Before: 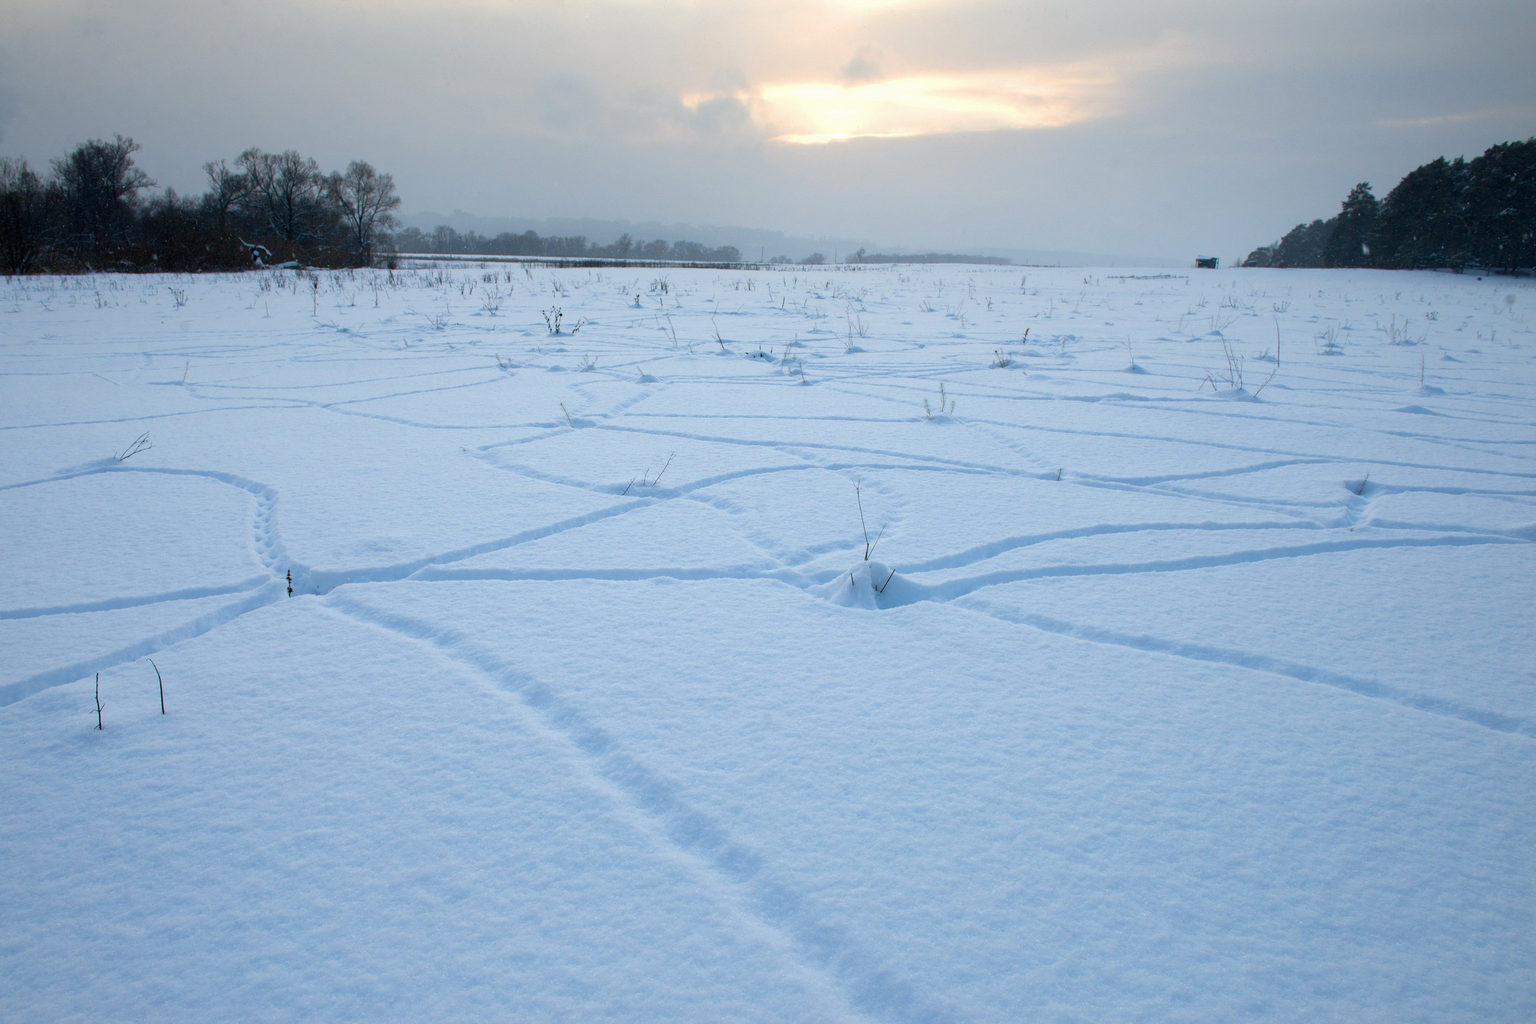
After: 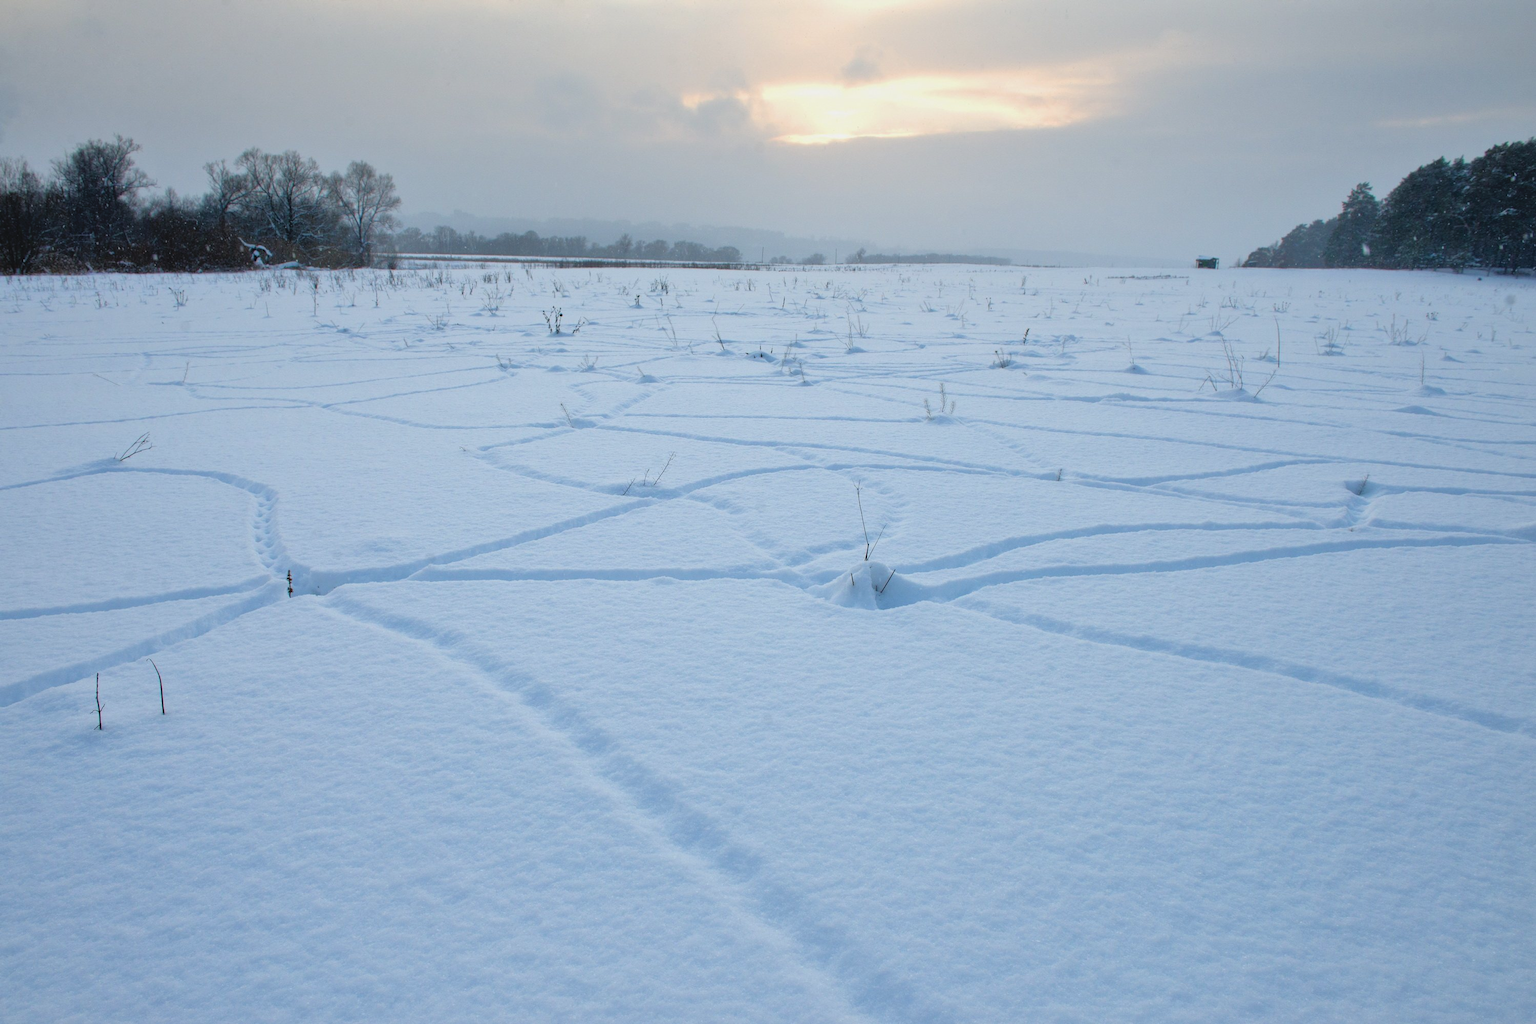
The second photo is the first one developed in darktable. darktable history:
contrast brightness saturation: contrast -0.1, saturation -0.1
tone equalizer: -7 EV 0.15 EV, -6 EV 0.6 EV, -5 EV 1.15 EV, -4 EV 1.33 EV, -3 EV 1.15 EV, -2 EV 0.6 EV, -1 EV 0.15 EV, mask exposure compensation -0.5 EV
